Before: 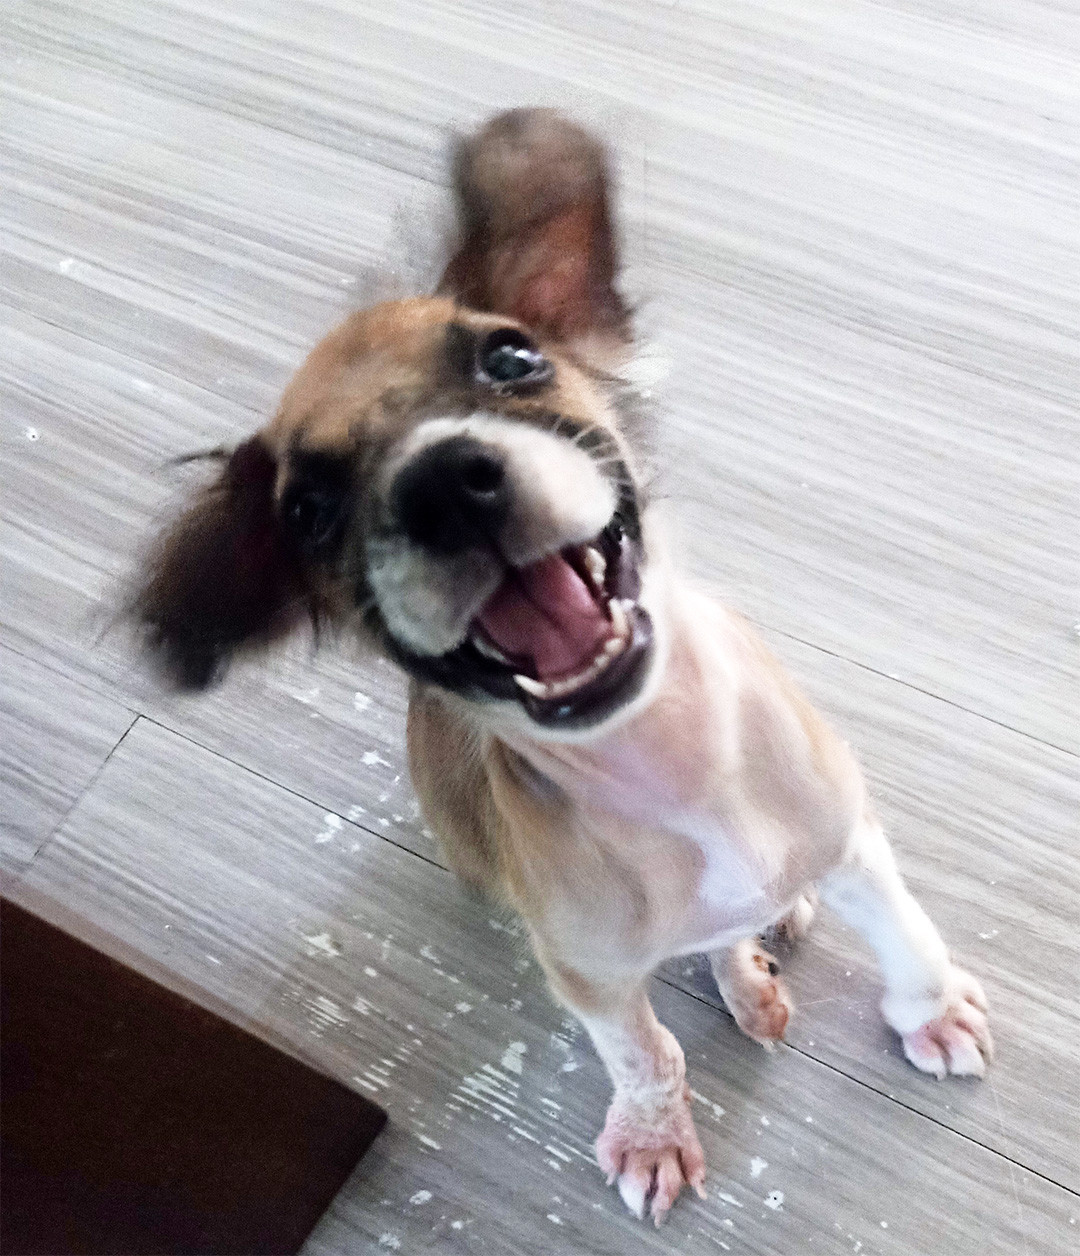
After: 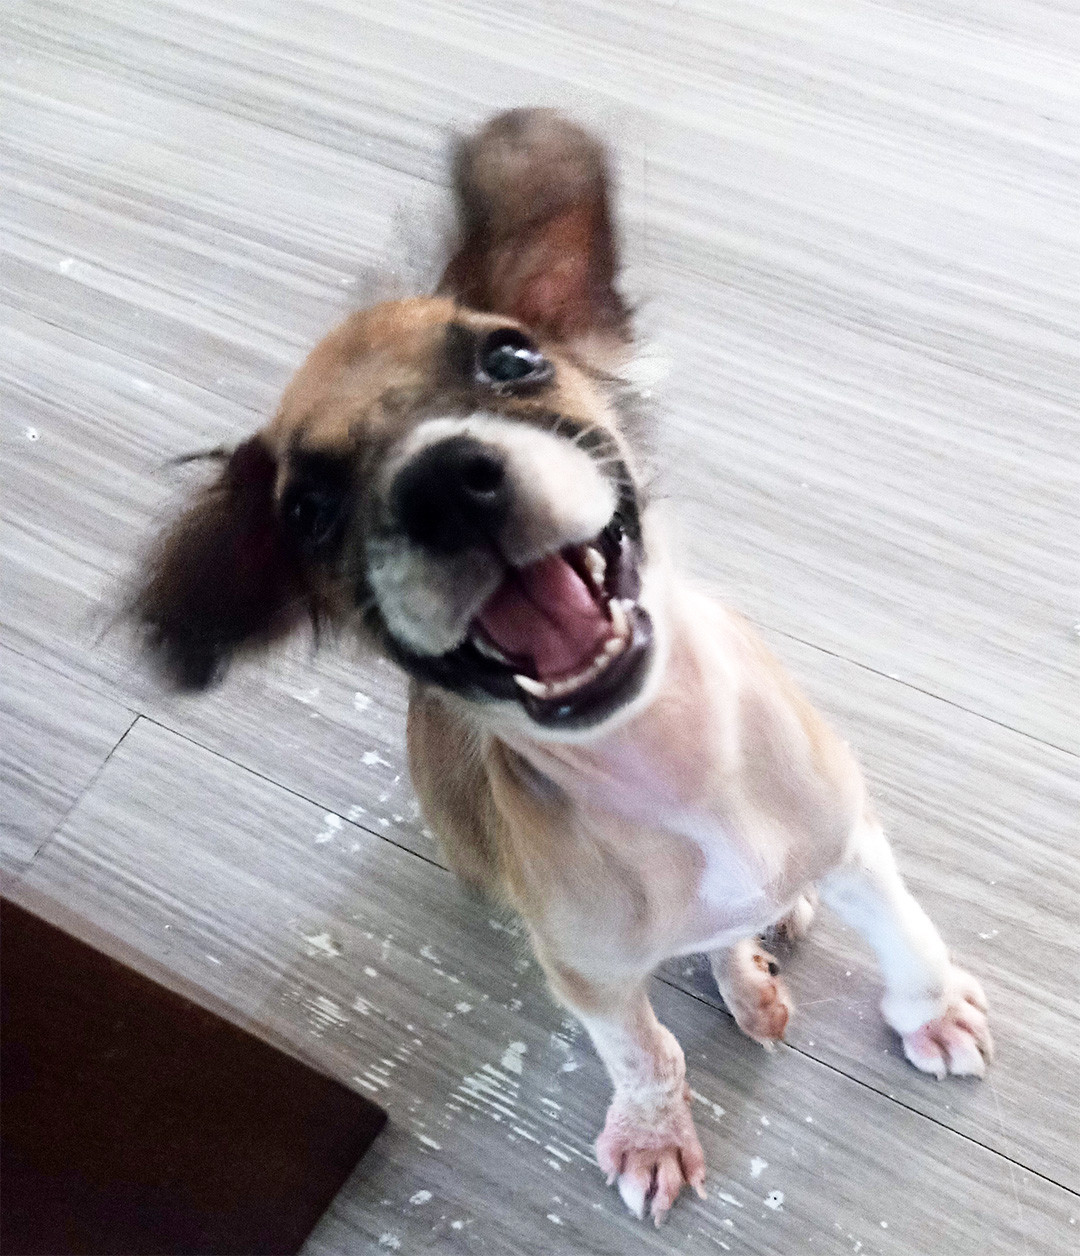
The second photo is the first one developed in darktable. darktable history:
tone curve: curves: ch0 [(0, 0) (0.266, 0.247) (0.741, 0.751) (1, 1)], color space Lab, independent channels, preserve colors none
